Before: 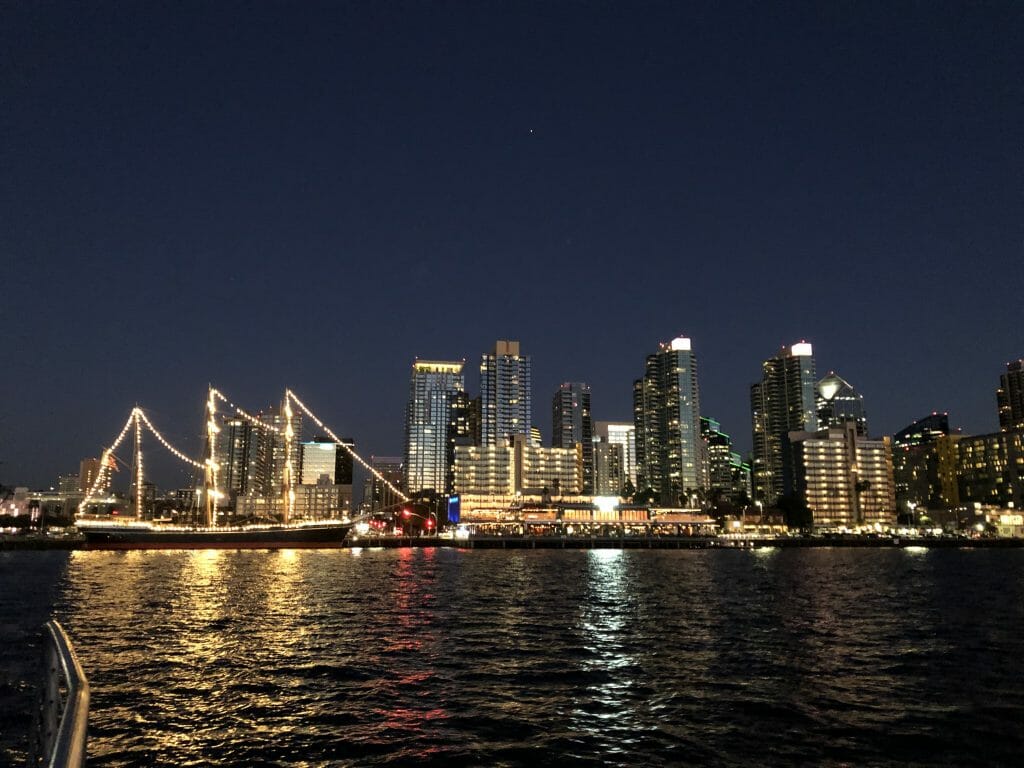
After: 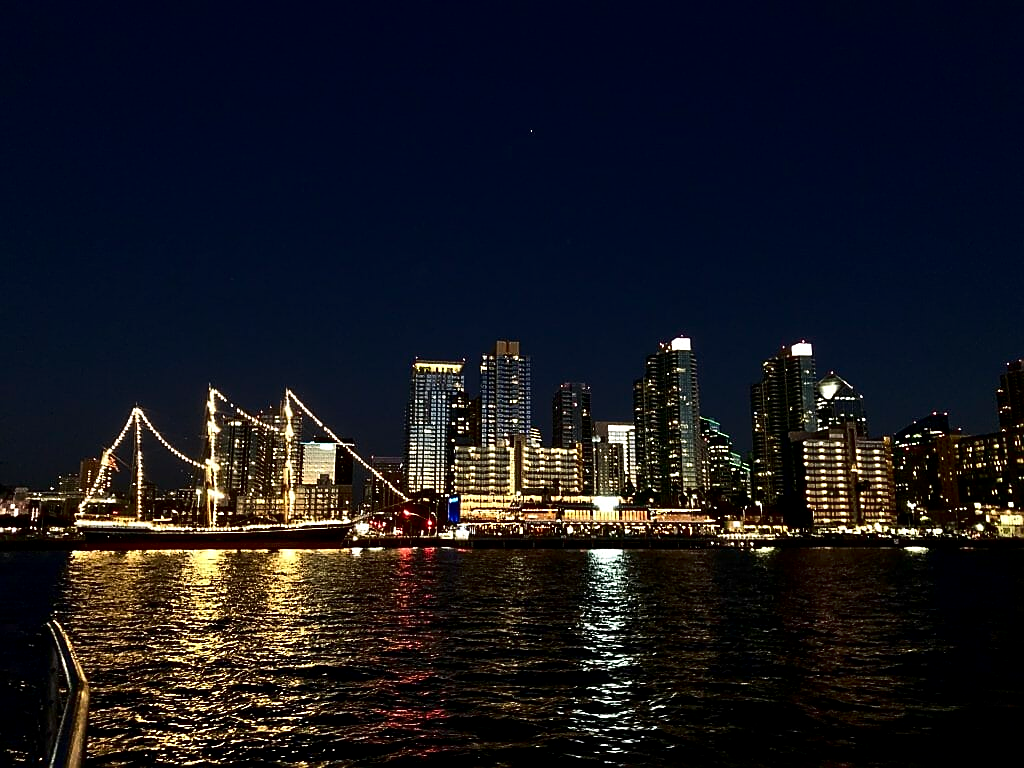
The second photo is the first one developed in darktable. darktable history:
sharpen: radius 1.354, amount 1.246, threshold 0.745
contrast brightness saturation: contrast 0.244, brightness -0.239, saturation 0.15
local contrast: highlights 101%, shadows 97%, detail 119%, midtone range 0.2
